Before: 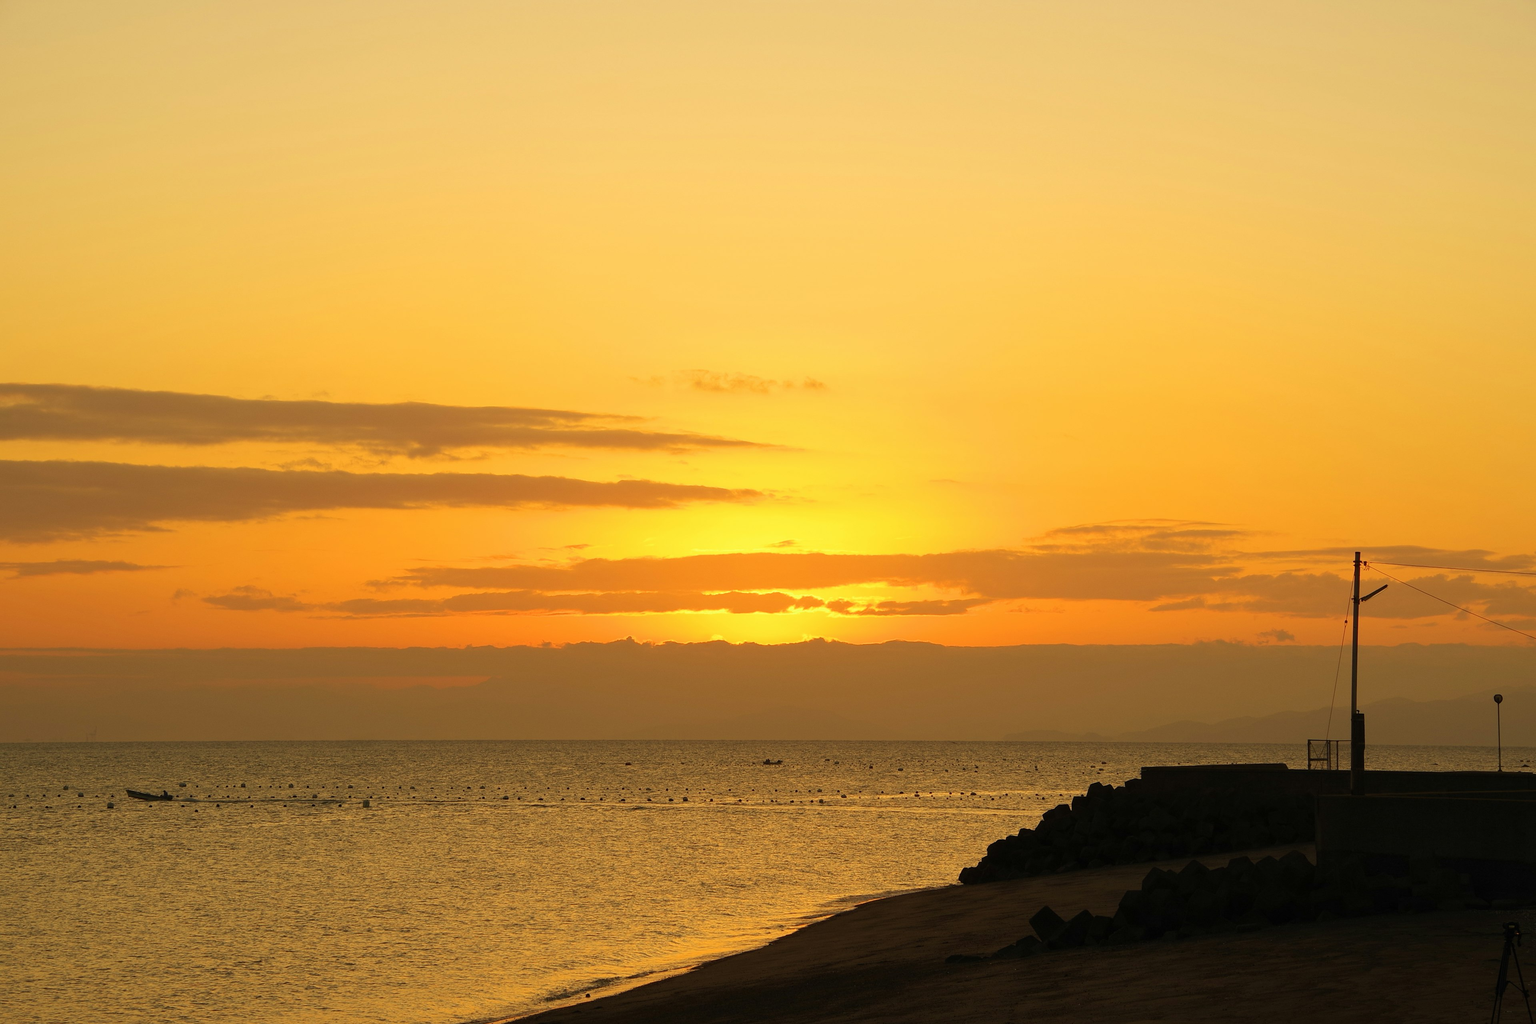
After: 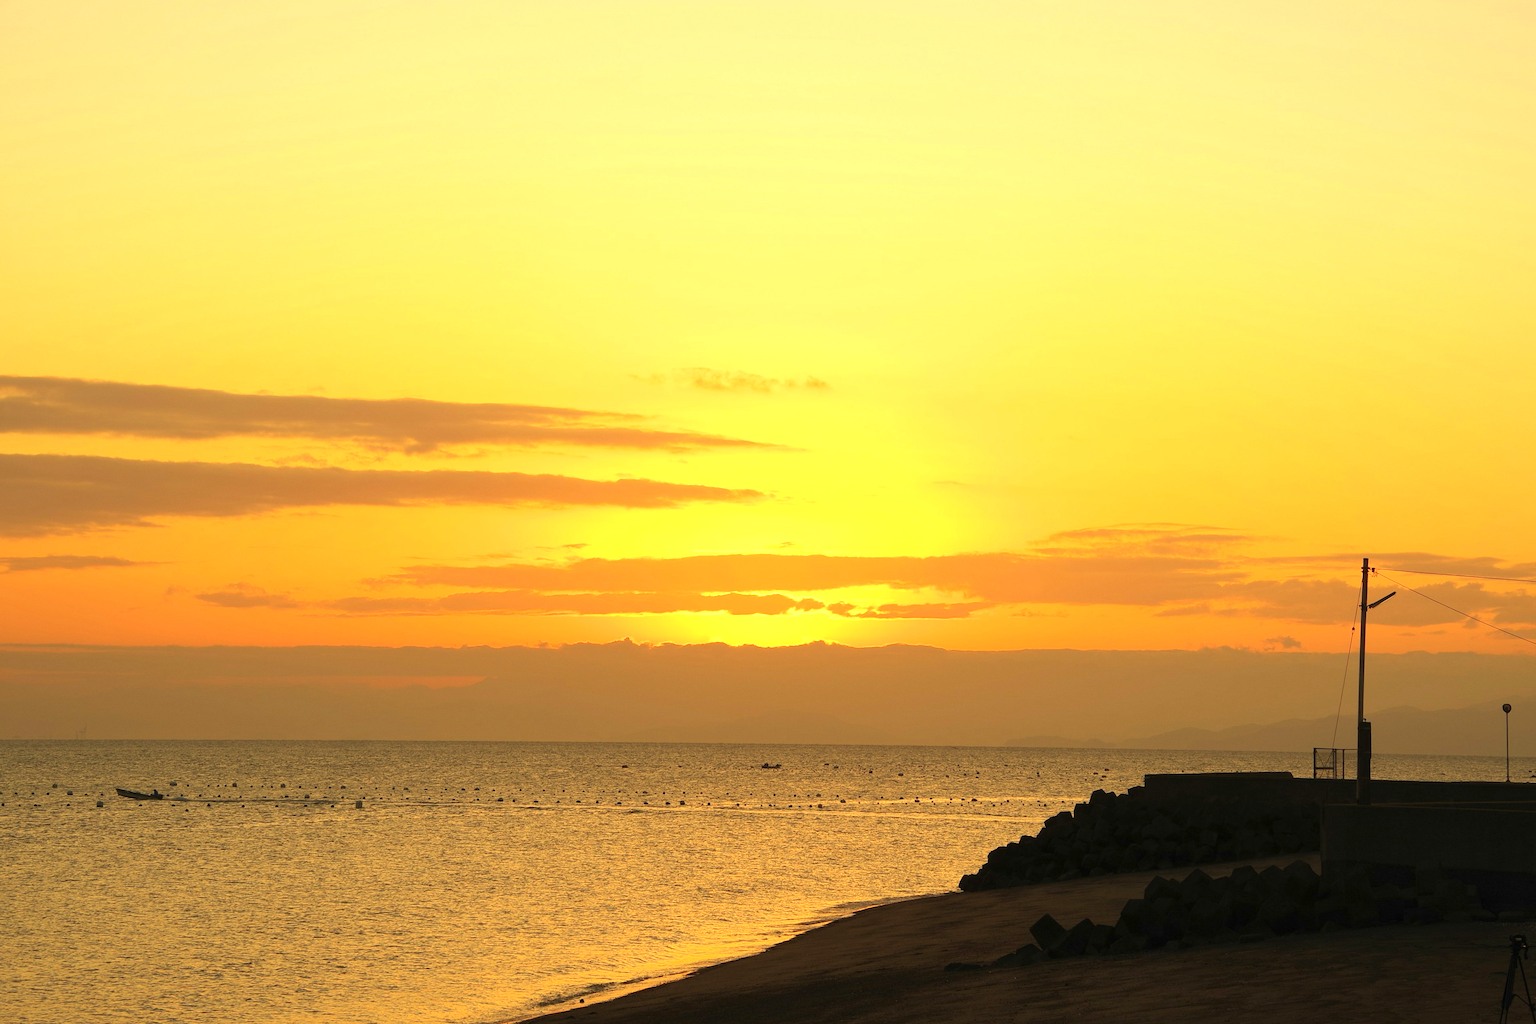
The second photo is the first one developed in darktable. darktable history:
crop and rotate: angle -0.5°
exposure: black level correction 0, exposure 0.68 EV, compensate exposure bias true, compensate highlight preservation false
